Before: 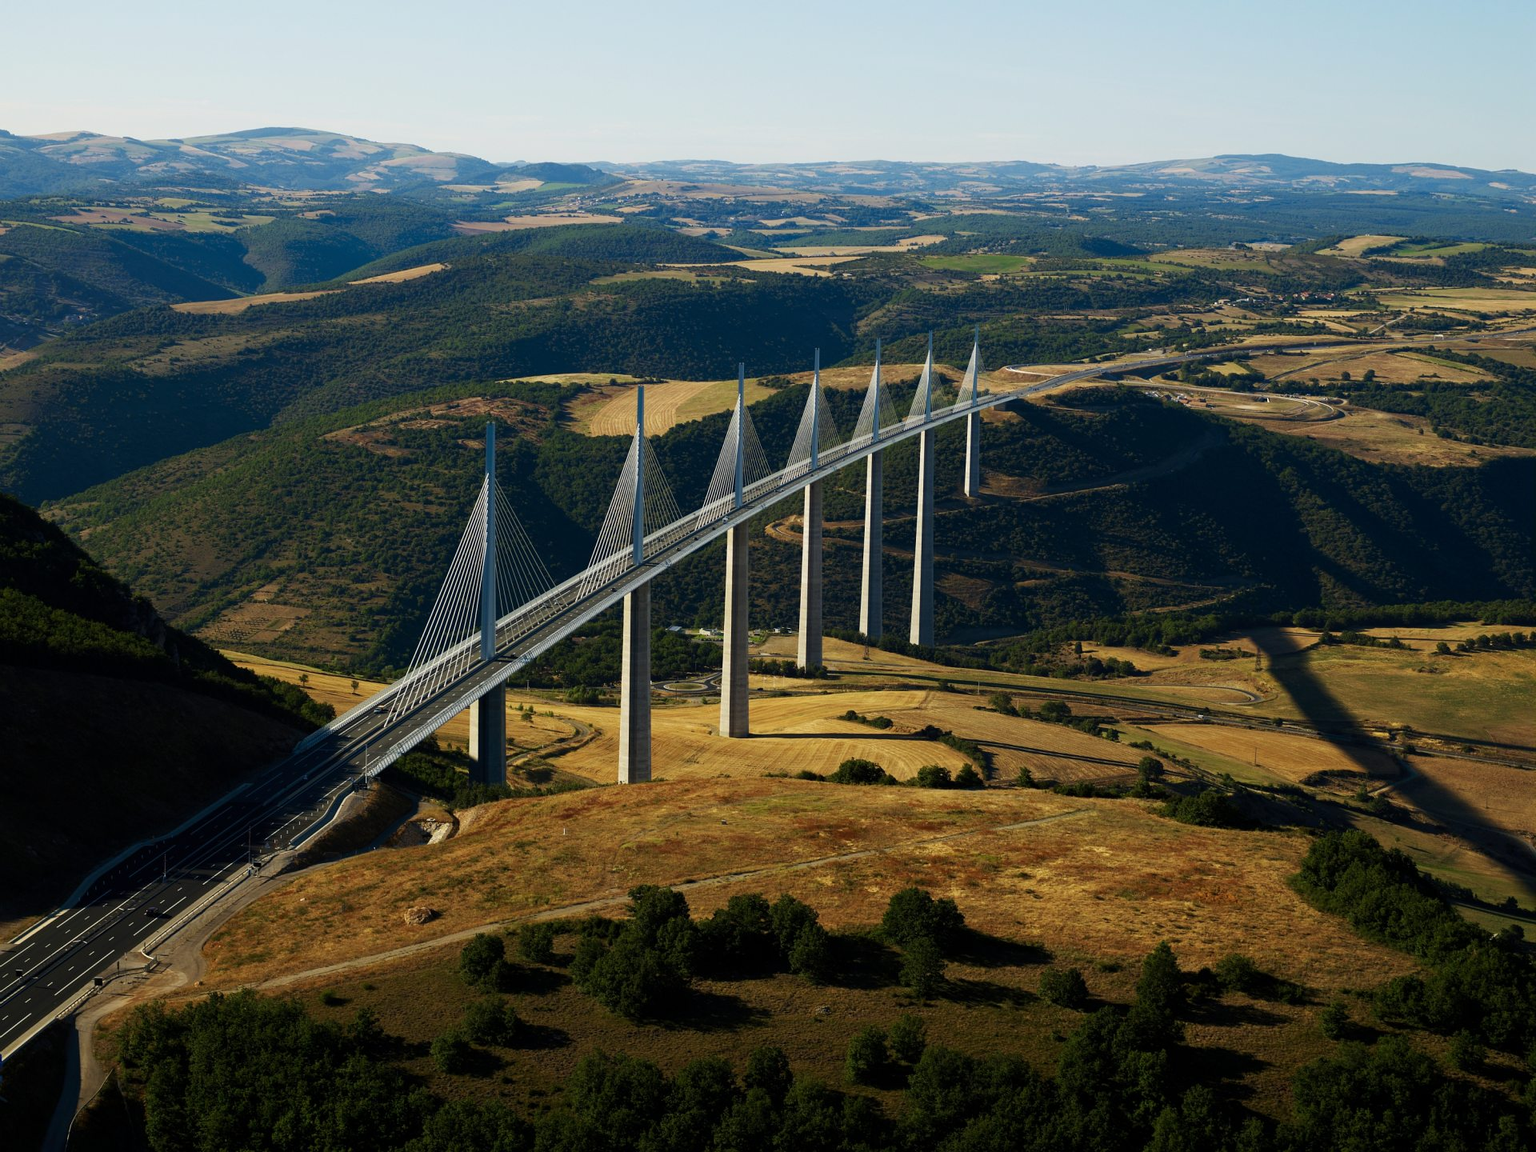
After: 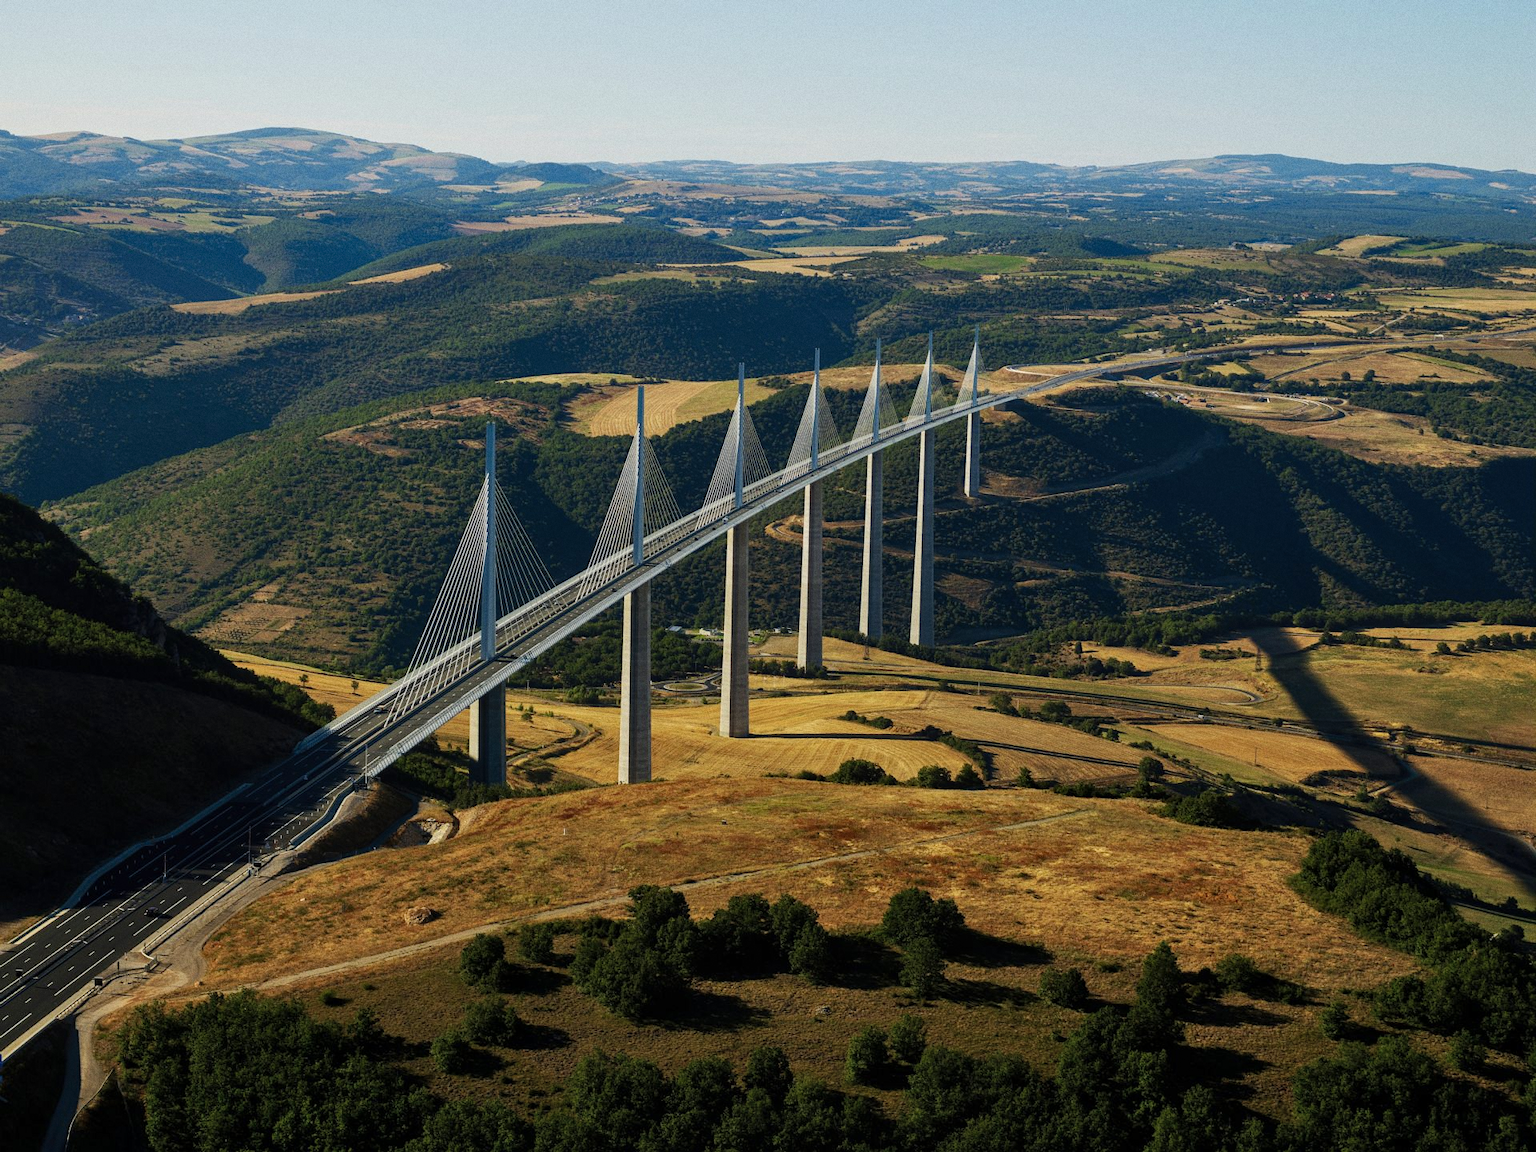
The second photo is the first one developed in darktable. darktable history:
grain: coarseness 3.21 ISO
shadows and highlights: shadows 37.27, highlights -28.18, soften with gaussian
local contrast: detail 110%
